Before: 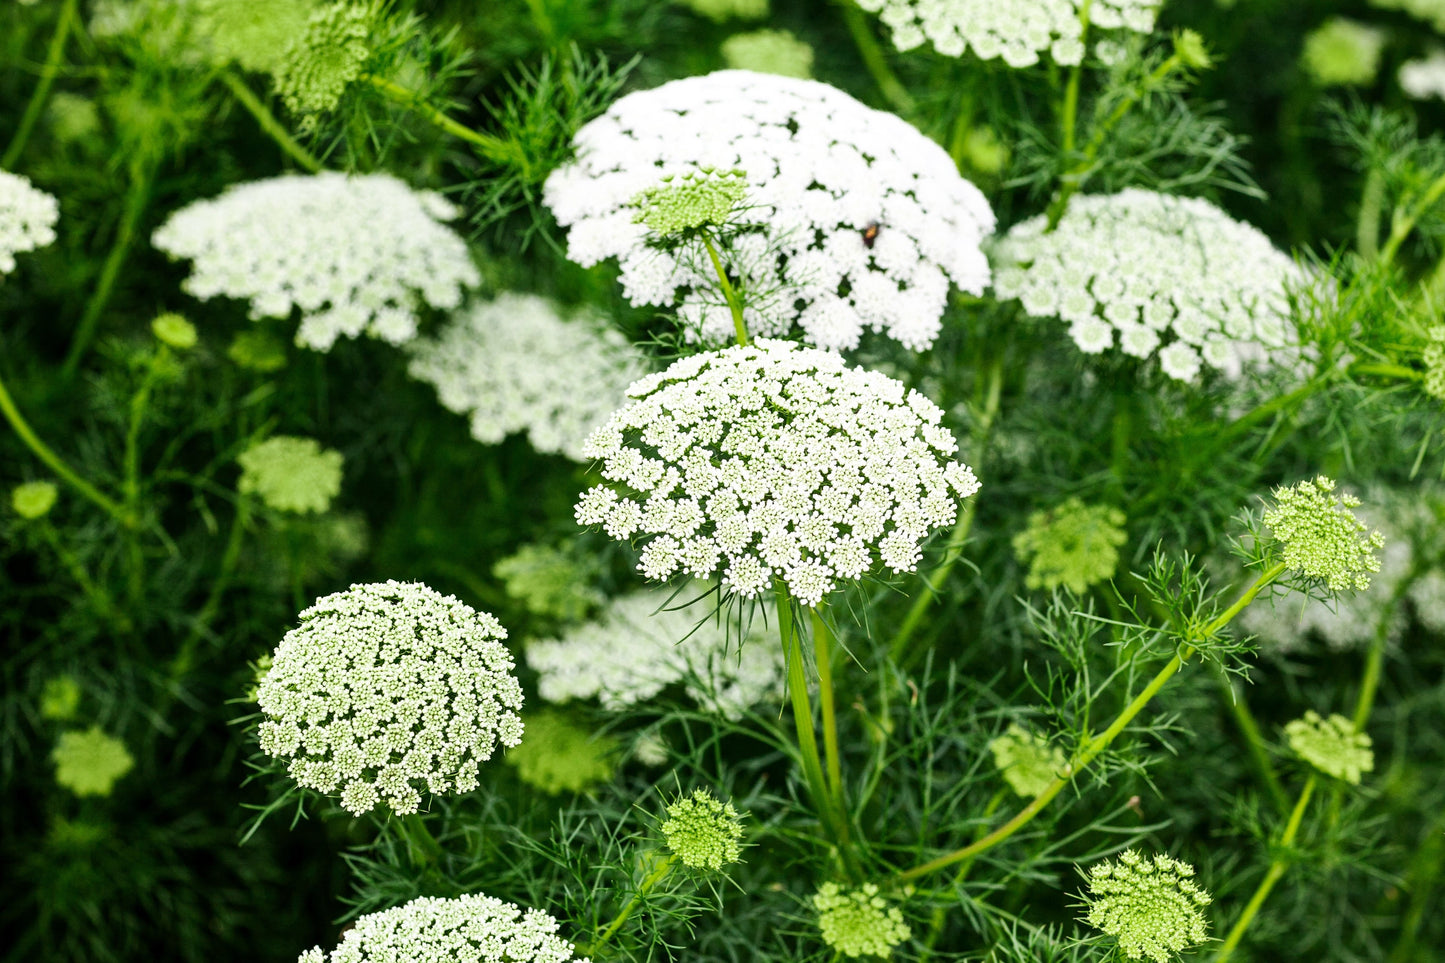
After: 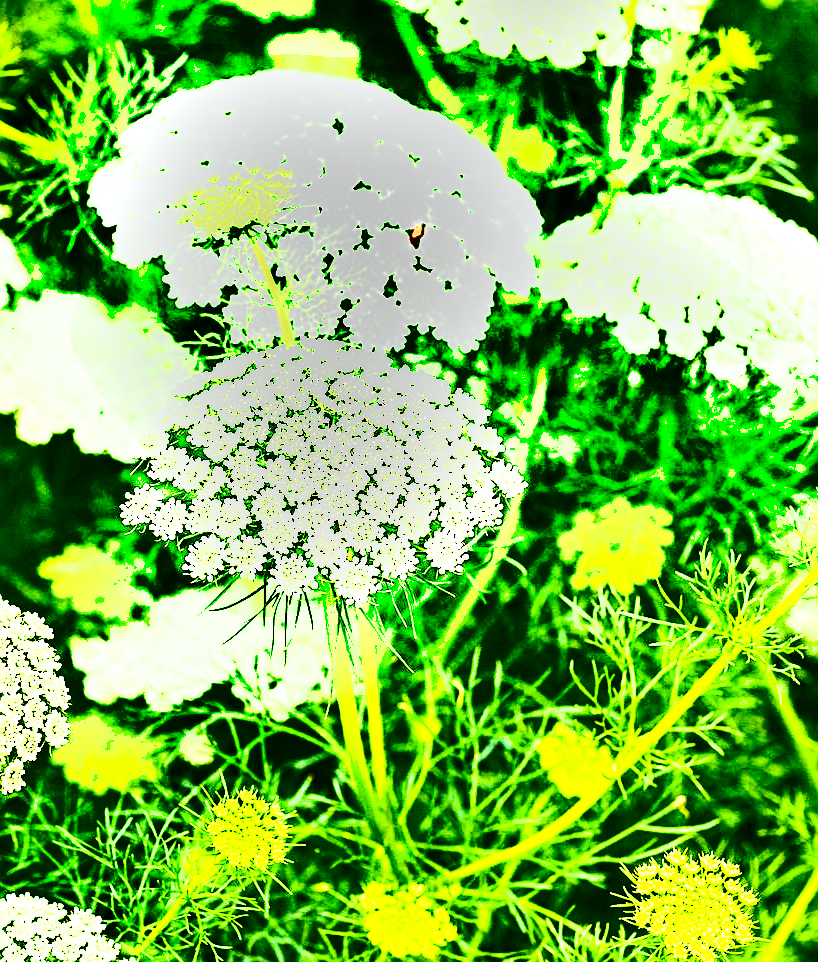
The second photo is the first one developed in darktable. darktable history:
exposure: black level correction 0.001, exposure 2.589 EV, compensate exposure bias true, compensate highlight preservation false
color balance rgb: power › chroma 0.29%, power › hue 23.72°, highlights gain › luminance 9.977%, linear chroma grading › shadows 9.9%, linear chroma grading › highlights 9.269%, linear chroma grading › global chroma 14.704%, linear chroma grading › mid-tones 14.809%, perceptual saturation grading › global saturation 25.1%, global vibrance 3.091%
crop: left 31.44%, top 0.013%, right 11.919%
shadows and highlights: white point adjustment 0.096, highlights -69.15, soften with gaussian
contrast brightness saturation: contrast 0.288
sharpen: on, module defaults
tone curve: curves: ch0 [(0, 0) (0.004, 0.002) (0.02, 0.013) (0.218, 0.218) (0.664, 0.718) (0.832, 0.873) (1, 1)], preserve colors none
